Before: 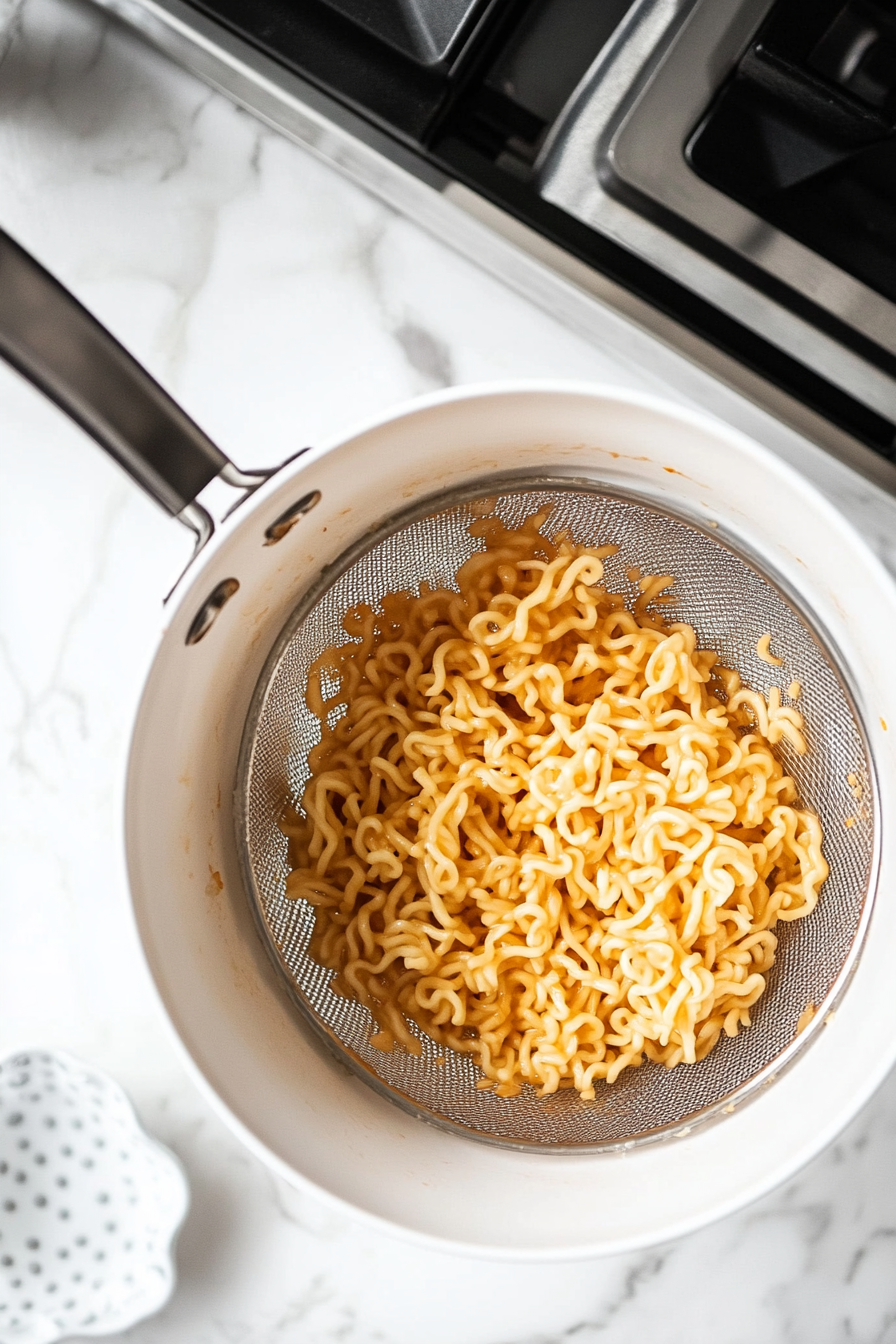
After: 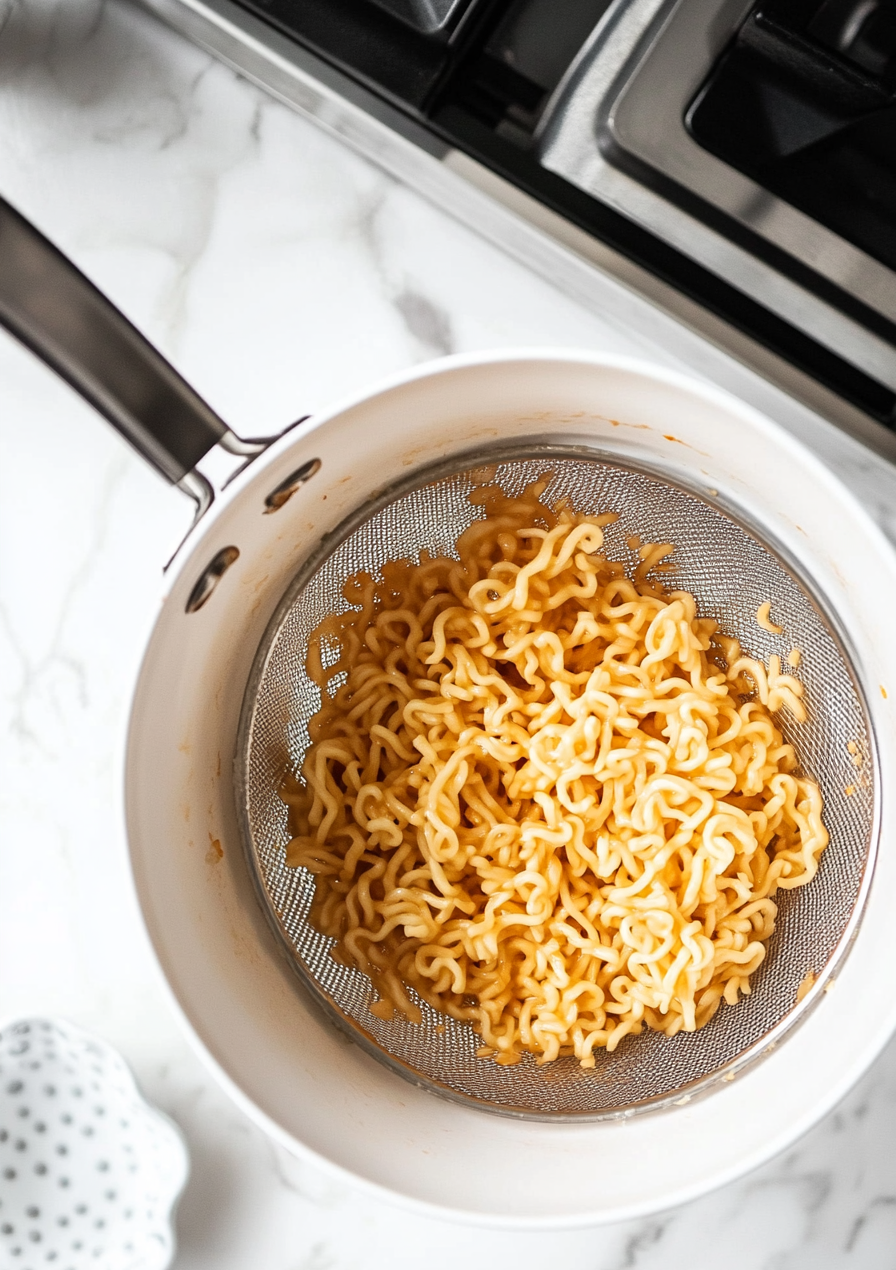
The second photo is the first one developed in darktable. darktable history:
crop and rotate: top 2.437%, bottom 3.031%
